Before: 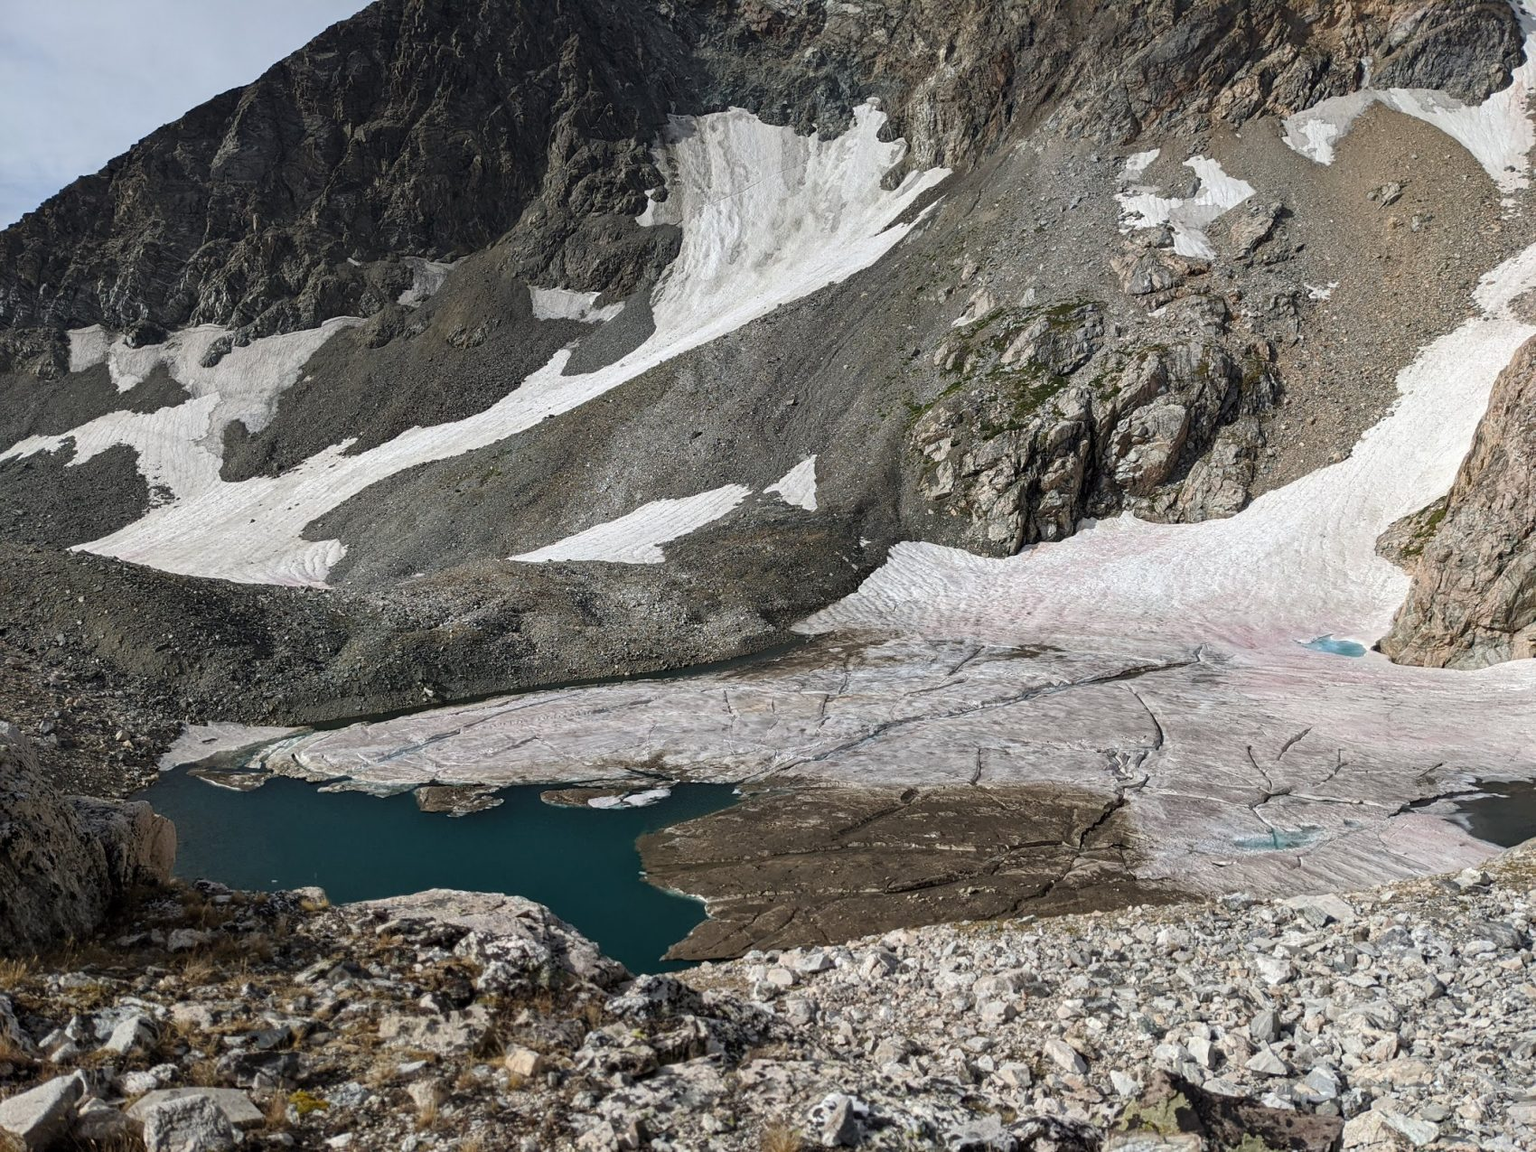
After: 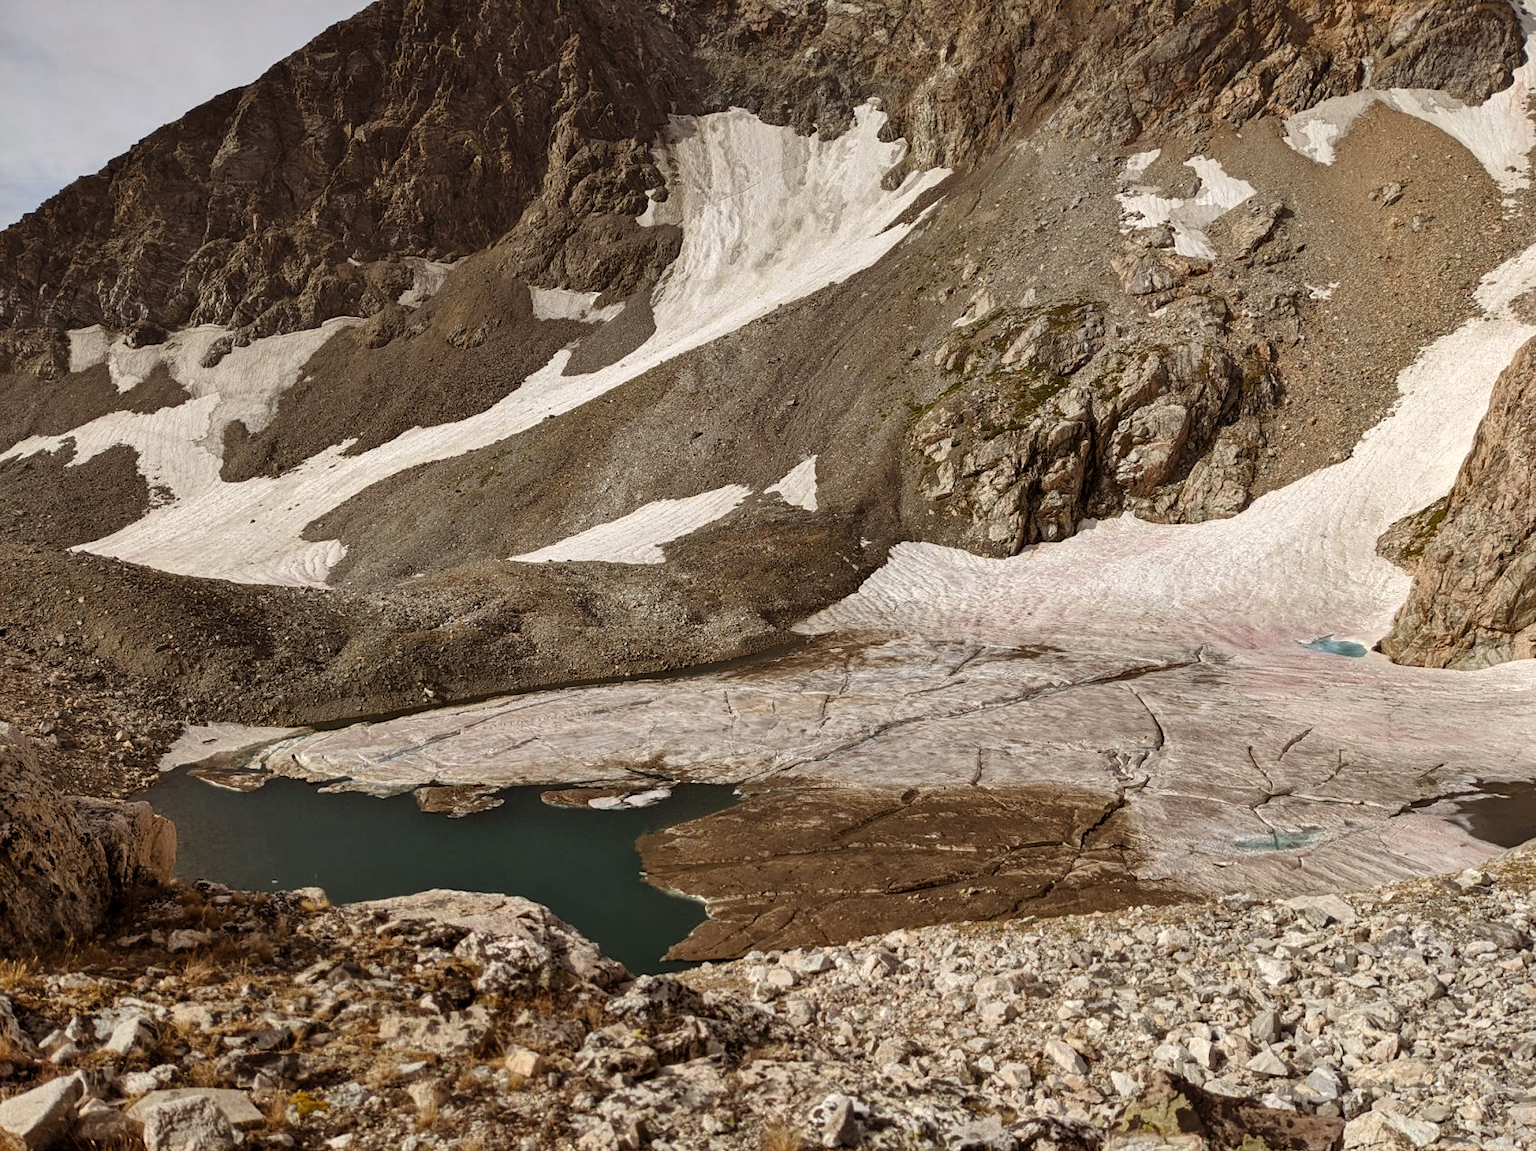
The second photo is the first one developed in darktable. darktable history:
color balance rgb: shadows lift › chroma 4.41%, shadows lift › hue 27°, power › chroma 2.5%, power › hue 70°, highlights gain › chroma 1%, highlights gain › hue 27°, saturation formula JzAzBz (2021)
shadows and highlights: low approximation 0.01, soften with gaussian
